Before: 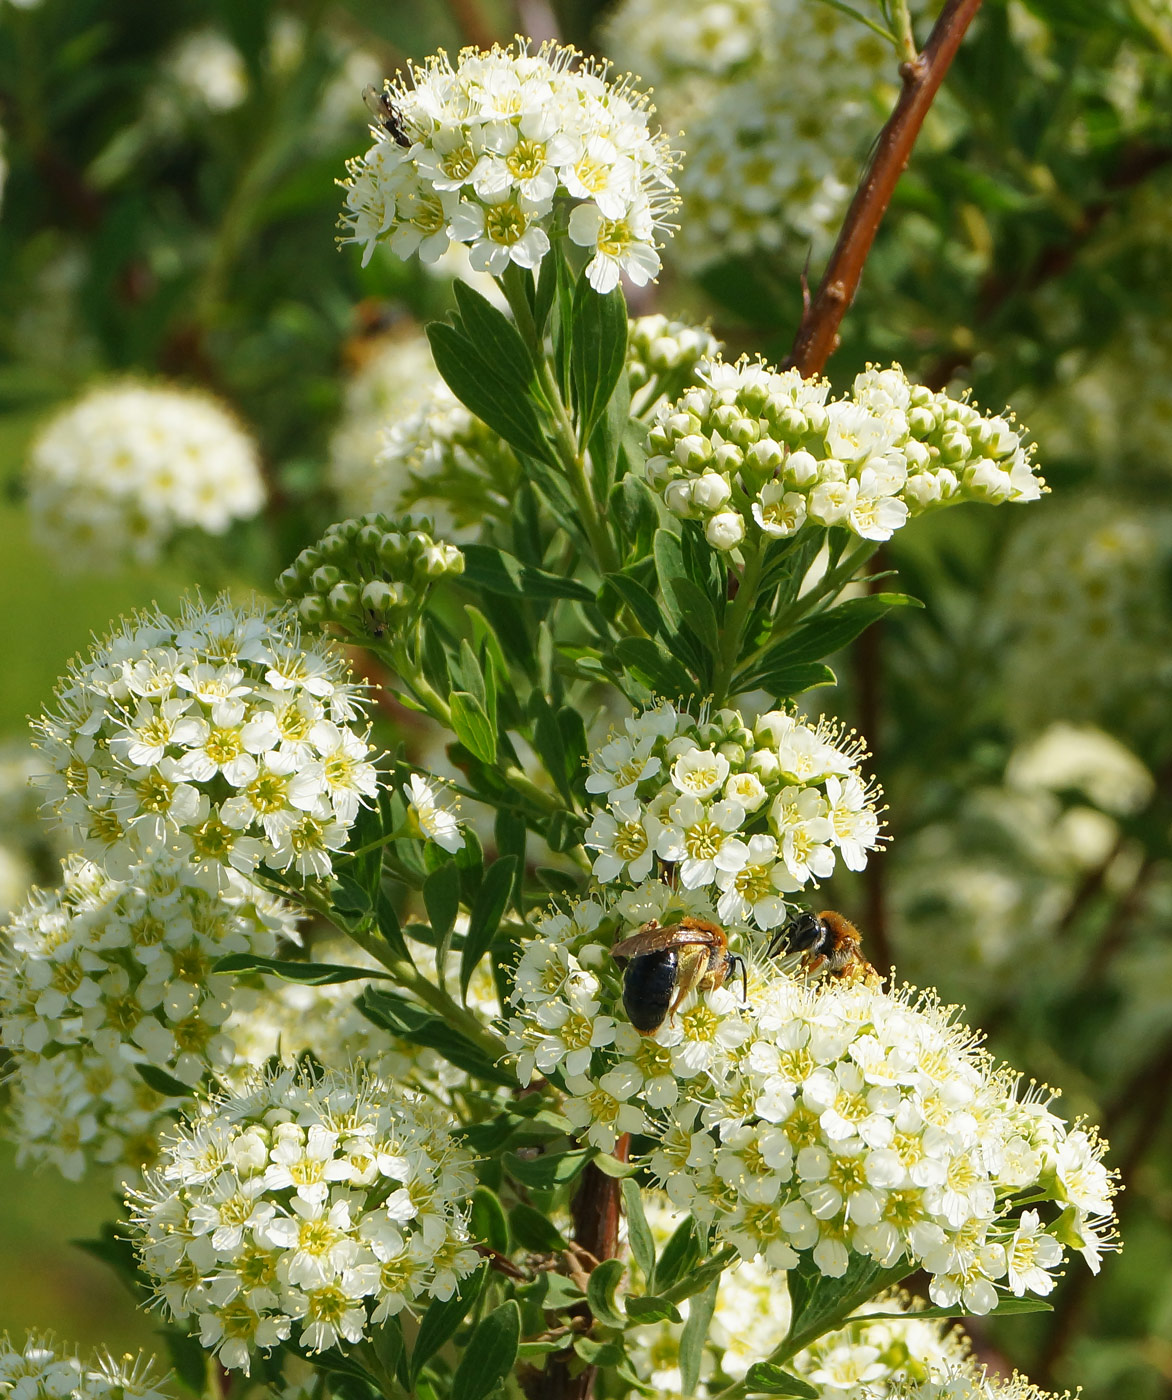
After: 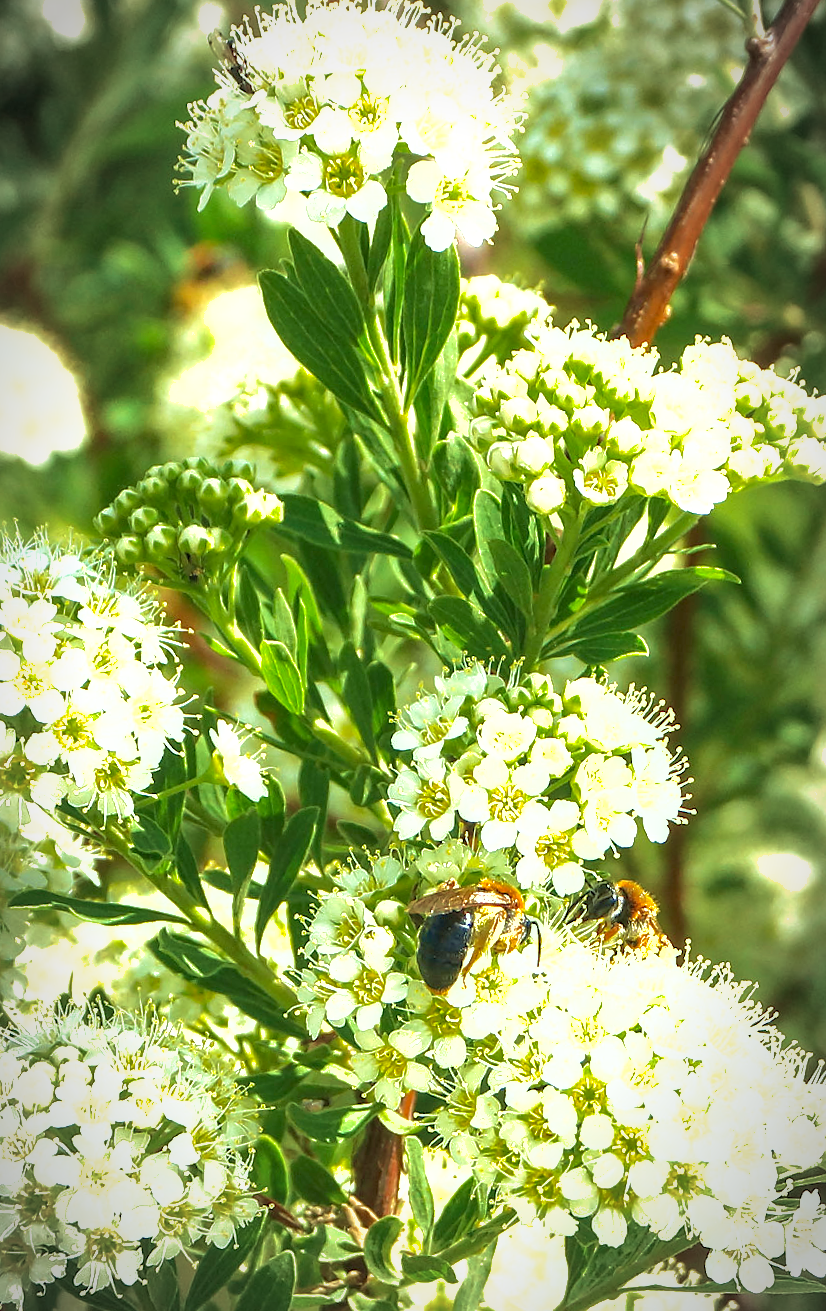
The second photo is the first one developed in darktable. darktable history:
vignetting: automatic ratio true, unbound false
crop and rotate: angle -3.29°, left 13.909%, top 0.02%, right 10.881%, bottom 0.053%
velvia: strength 40.39%
local contrast: detail 130%
exposure: black level correction 0, exposure 1.392 EV, compensate highlight preservation false
shadows and highlights: on, module defaults
color correction: highlights a* -7.74, highlights b* 3.36
sharpen: radius 1.611, amount 0.359, threshold 1.584
